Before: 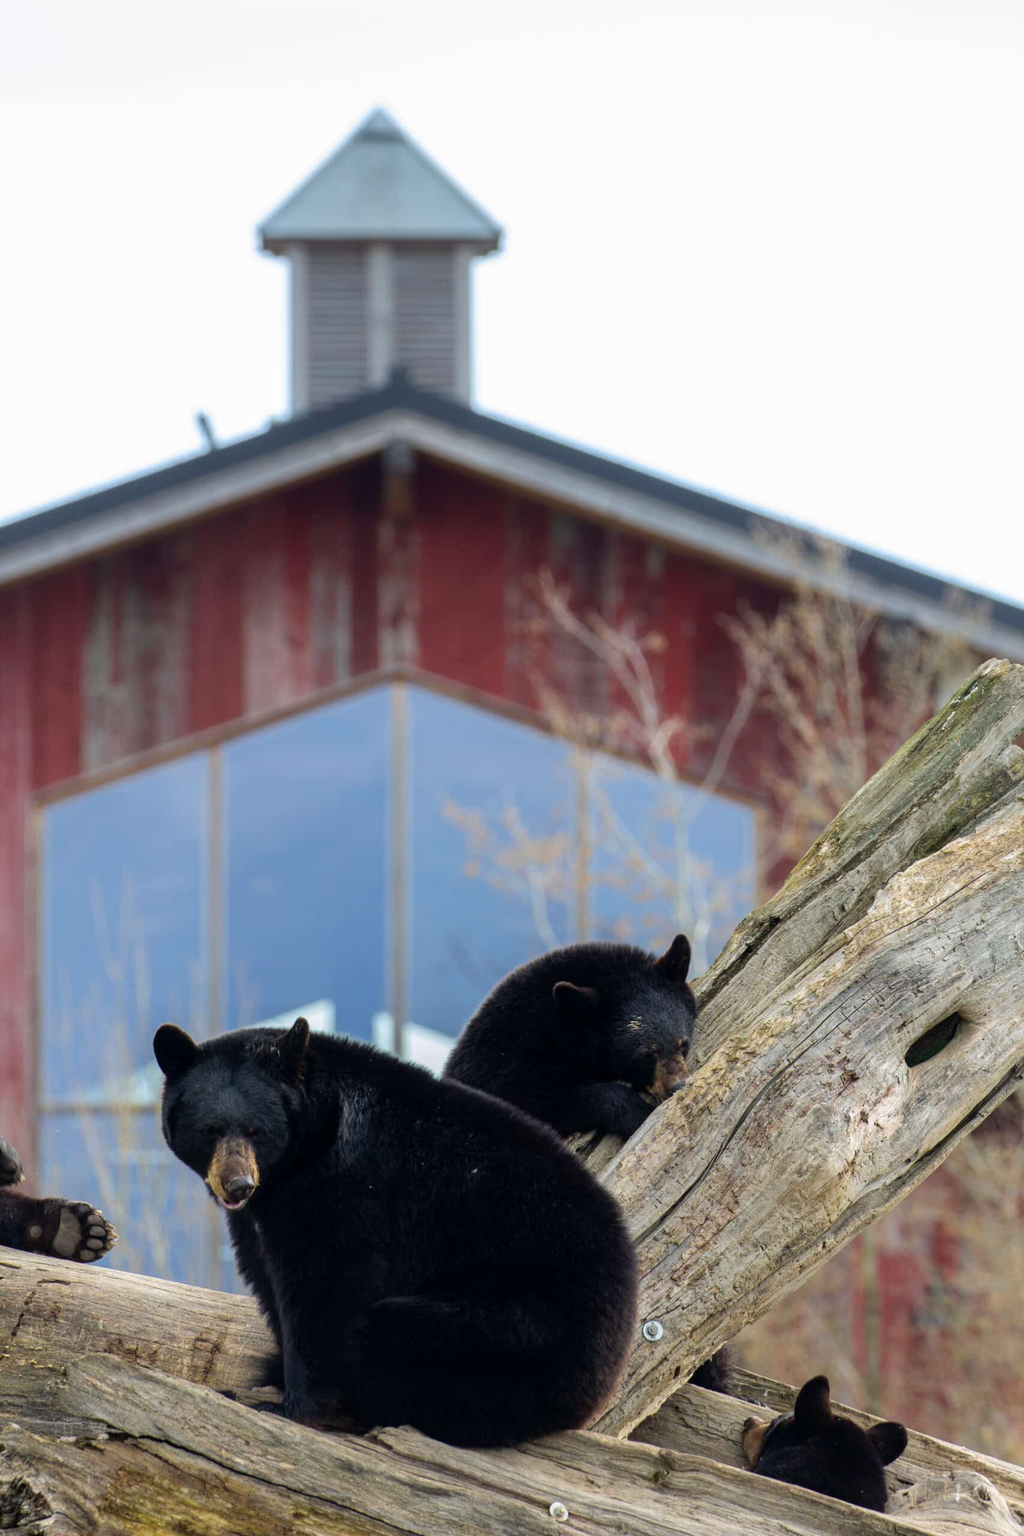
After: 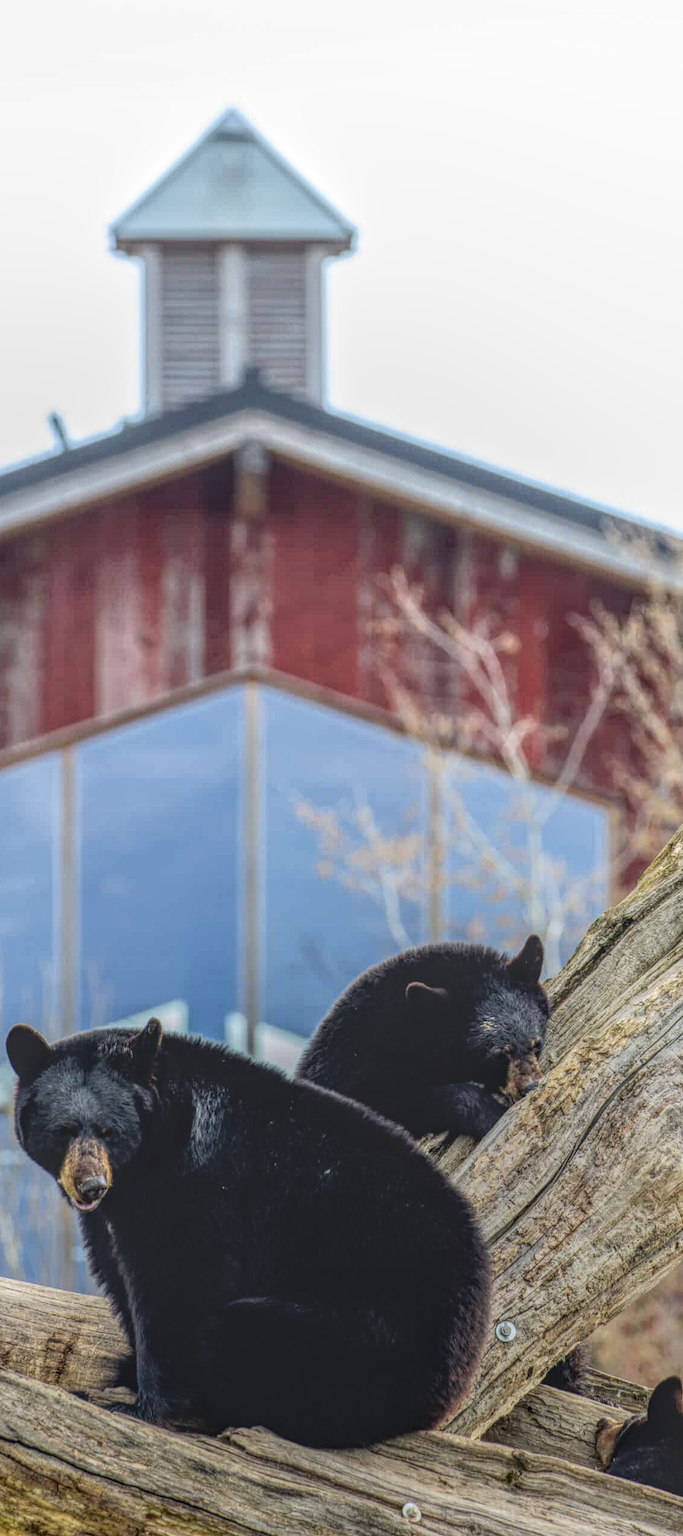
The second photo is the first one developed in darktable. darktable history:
crop and rotate: left 14.416%, right 18.846%
local contrast: highlights 20%, shadows 24%, detail 200%, midtone range 0.2
tone curve: curves: ch0 [(0, 0) (0.004, 0.001) (0.133, 0.112) (0.325, 0.362) (0.832, 0.893) (1, 1)], color space Lab, independent channels, preserve colors none
